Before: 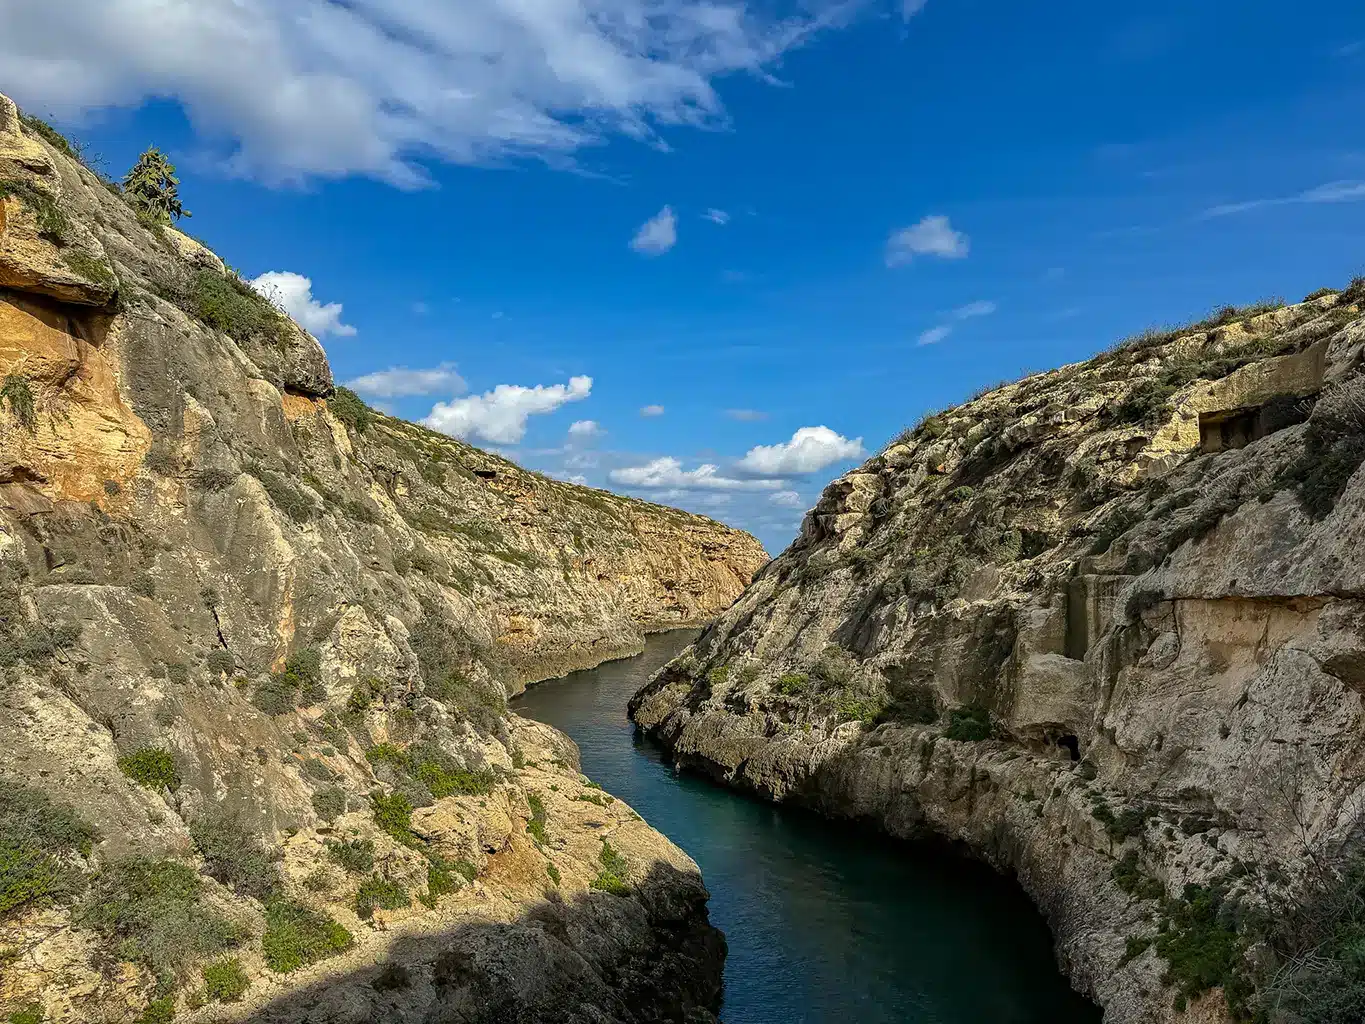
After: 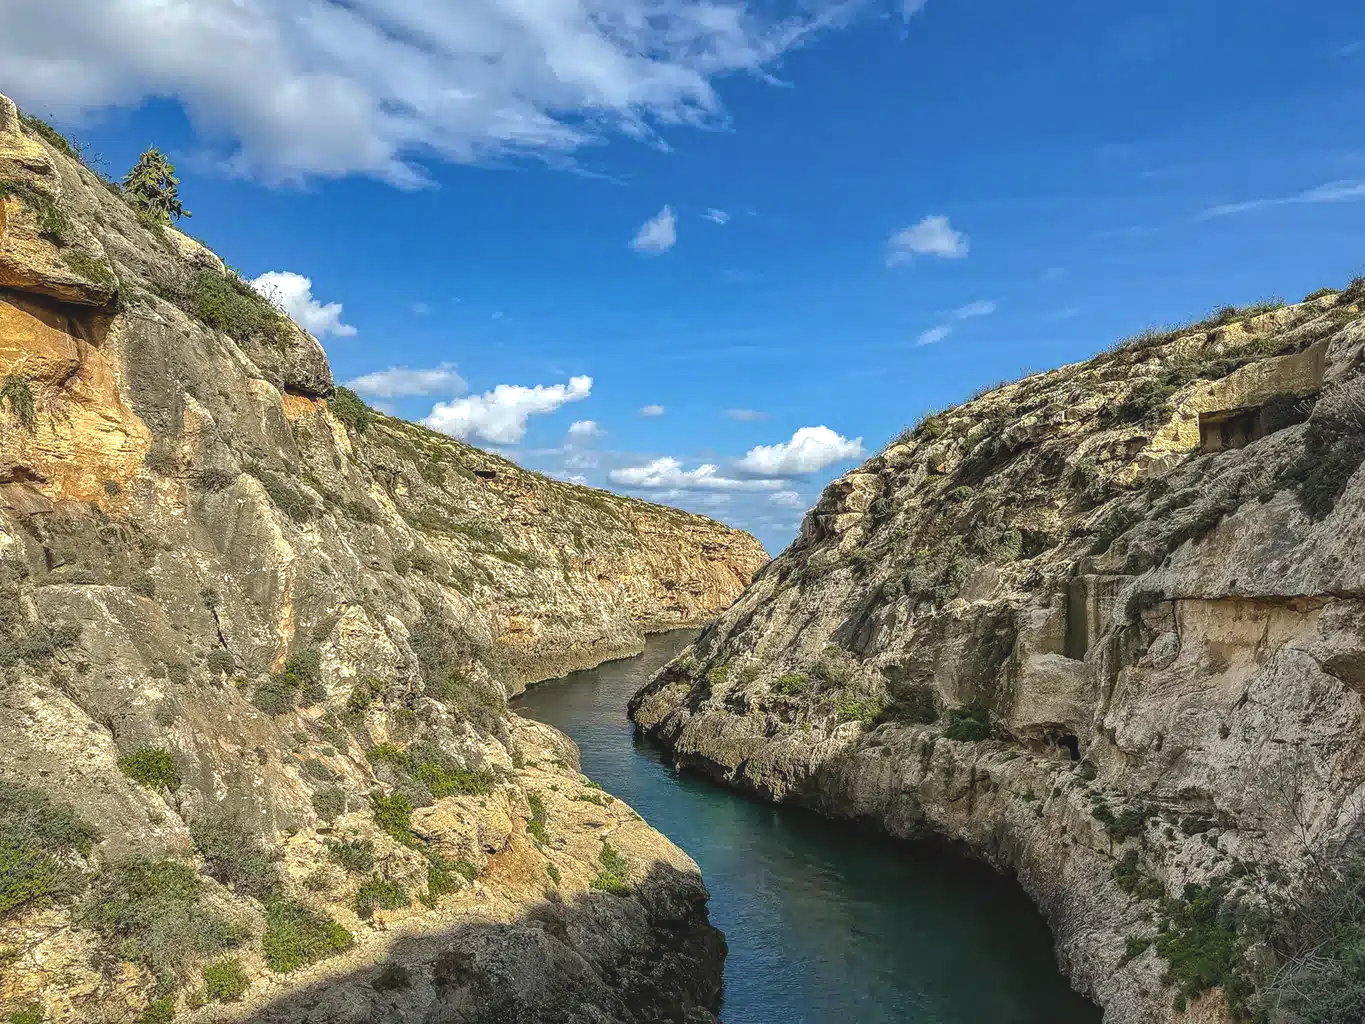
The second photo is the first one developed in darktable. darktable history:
color balance: lift [1.007, 1, 1, 1], gamma [1.097, 1, 1, 1]
local contrast: detail 130%
shadows and highlights: on, module defaults
exposure: exposure 0.2 EV, compensate highlight preservation false
